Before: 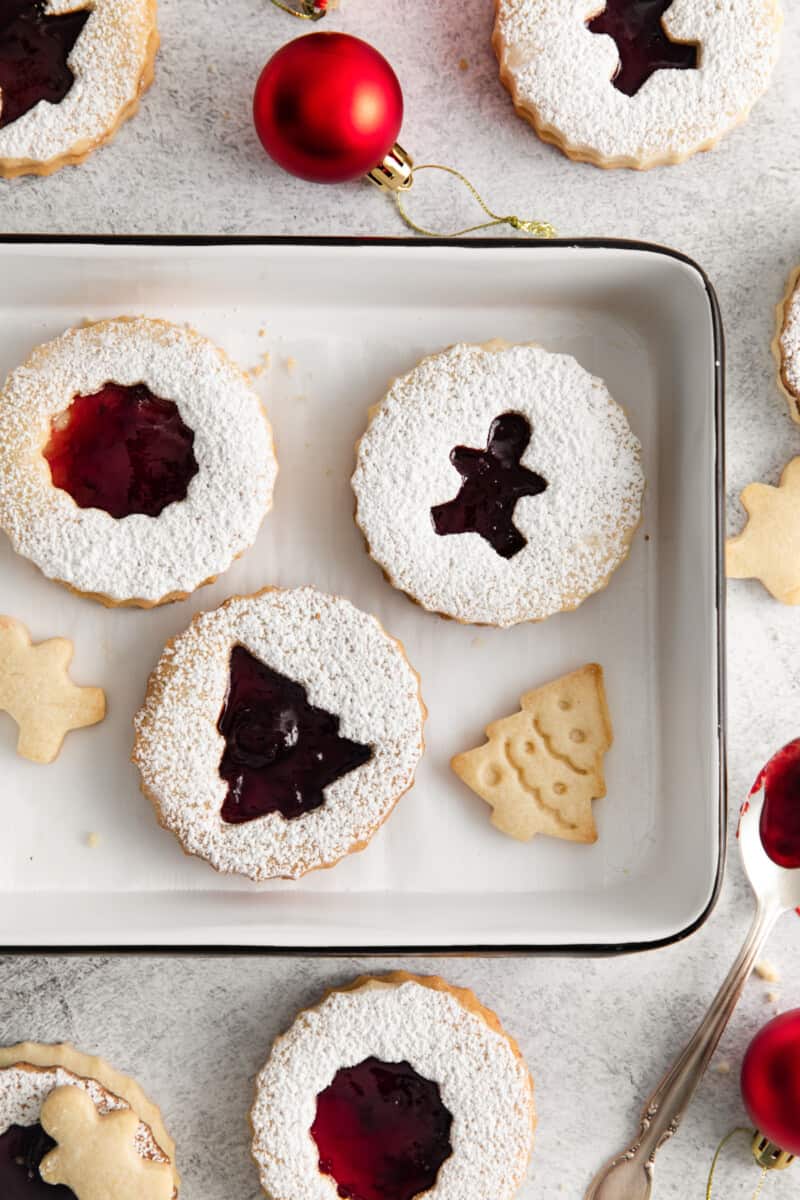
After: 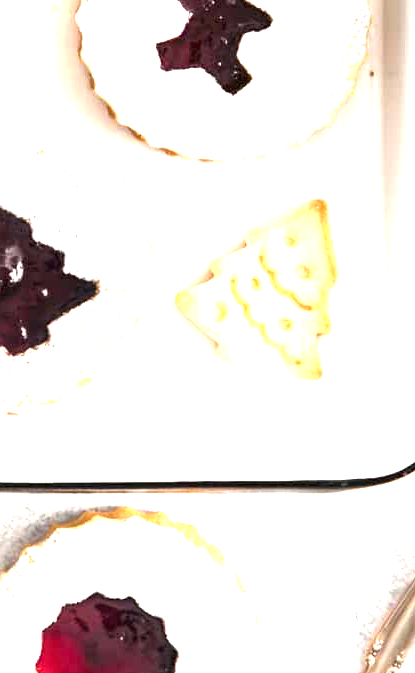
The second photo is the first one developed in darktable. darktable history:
crop: left 34.463%, top 38.683%, right 13.543%, bottom 5.173%
exposure: black level correction 0, exposure 2.11 EV, compensate highlight preservation false
